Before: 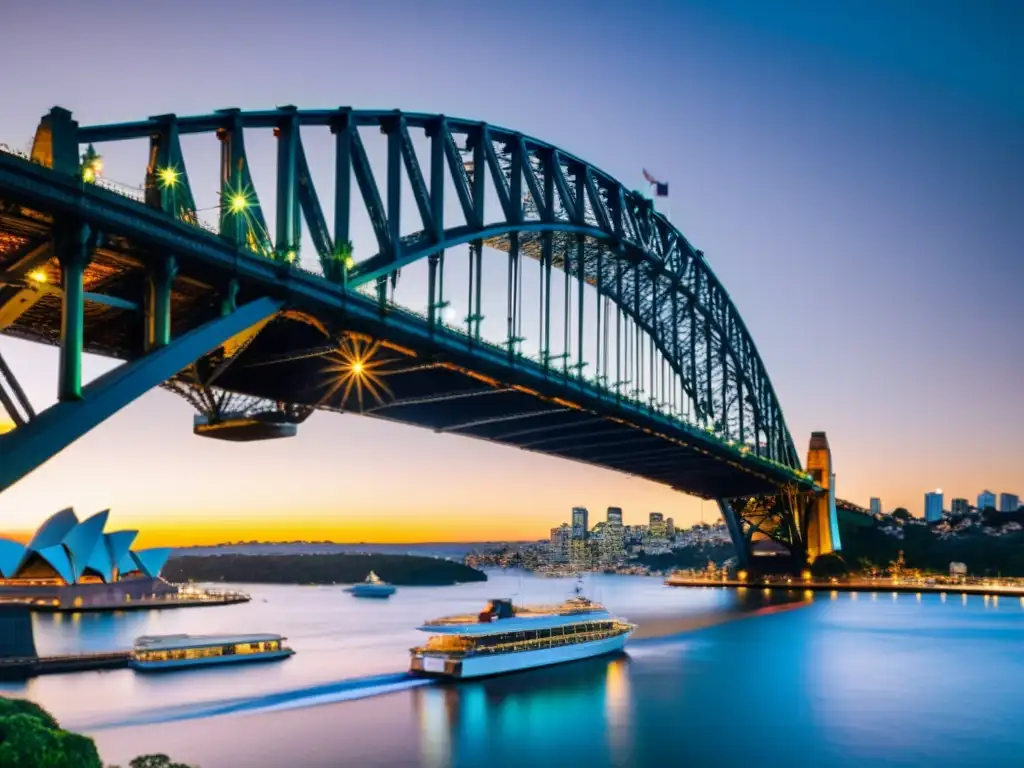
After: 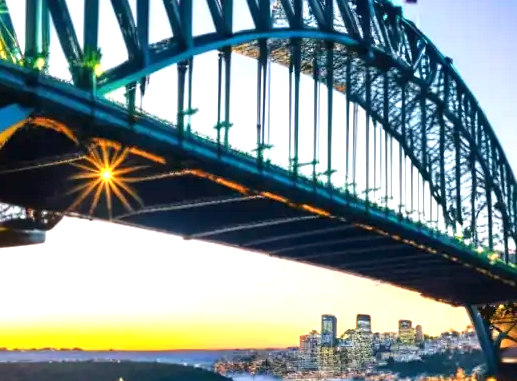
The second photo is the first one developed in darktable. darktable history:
crop: left 24.528%, top 25.213%, right 24.921%, bottom 25.055%
exposure: black level correction 0, exposure 1.001 EV, compensate exposure bias true, compensate highlight preservation false
shadows and highlights: soften with gaussian
